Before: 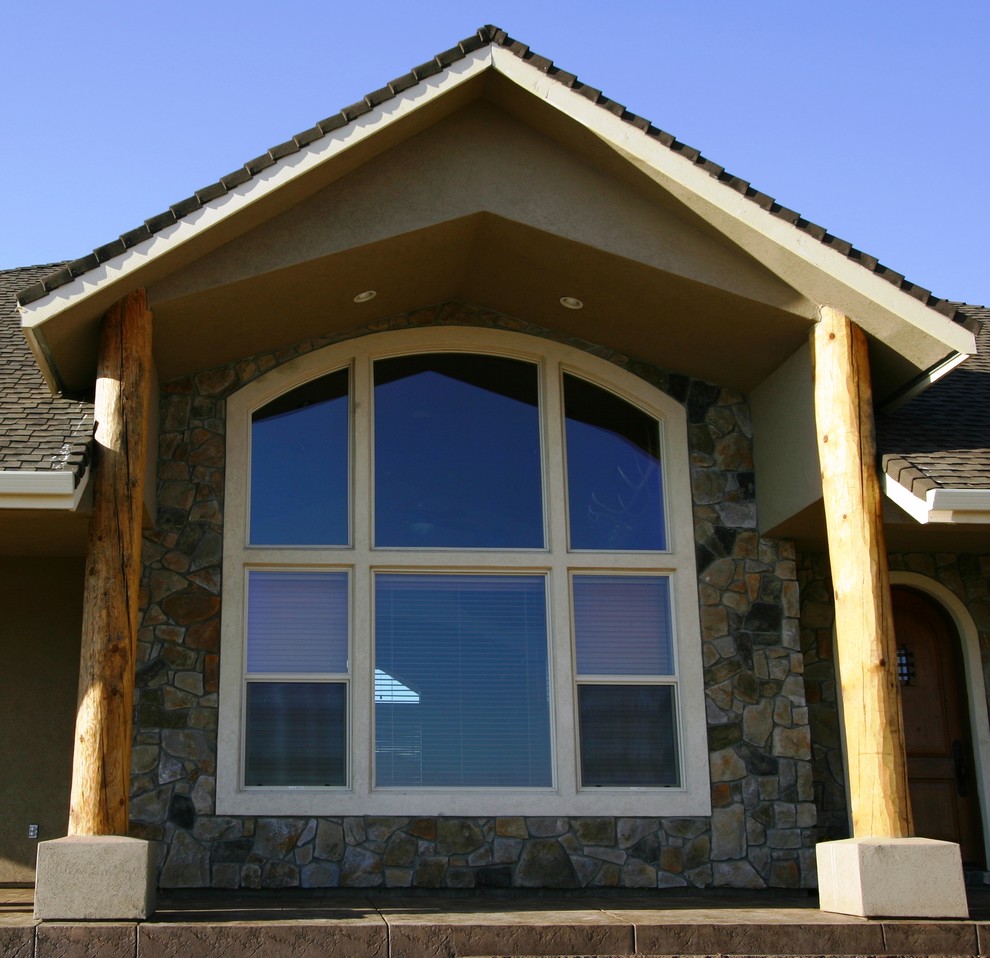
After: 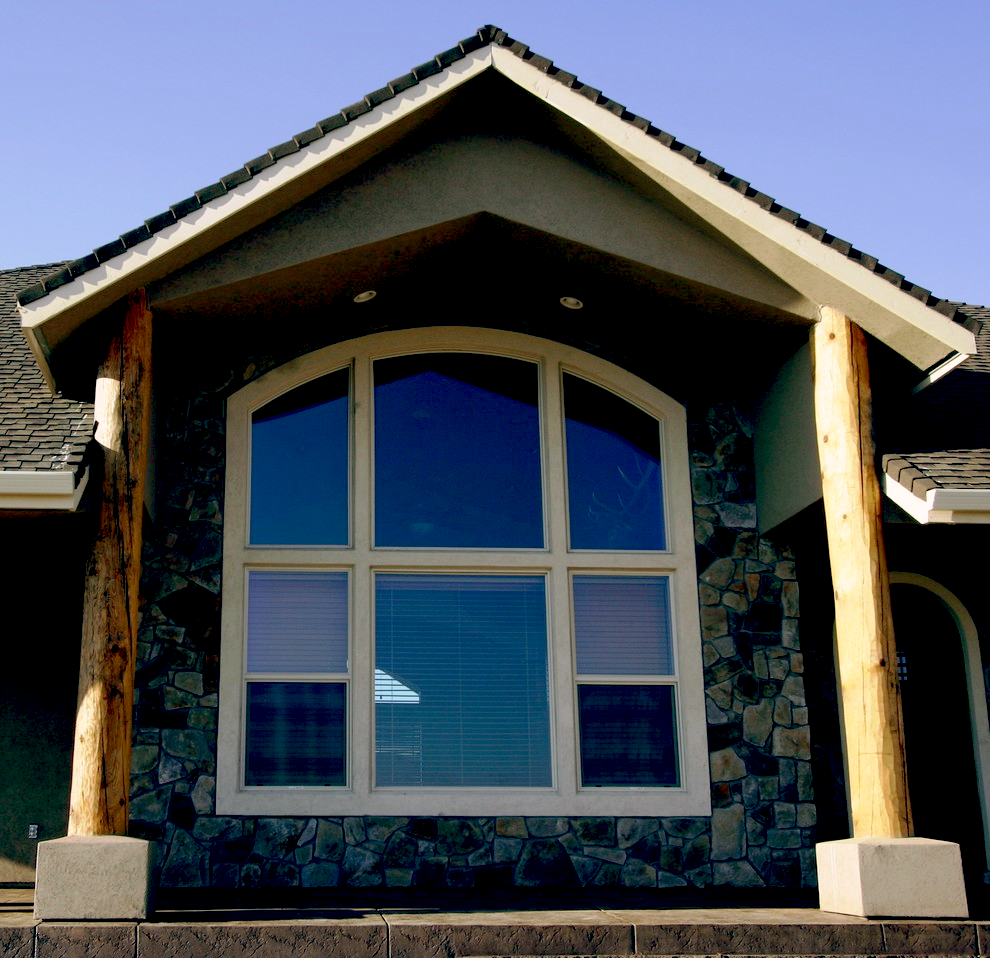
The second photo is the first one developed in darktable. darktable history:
color balance: lift [0.975, 0.993, 1, 1.015], gamma [1.1, 1, 1, 0.945], gain [1, 1.04, 1, 0.95]
contrast brightness saturation: saturation -0.04
